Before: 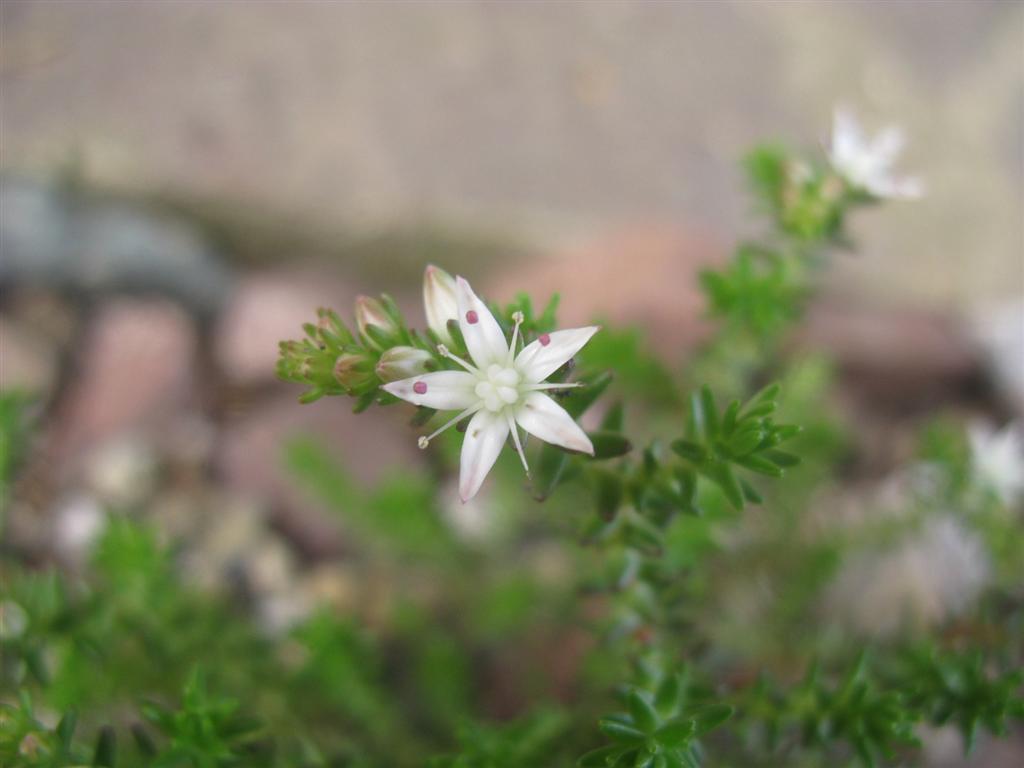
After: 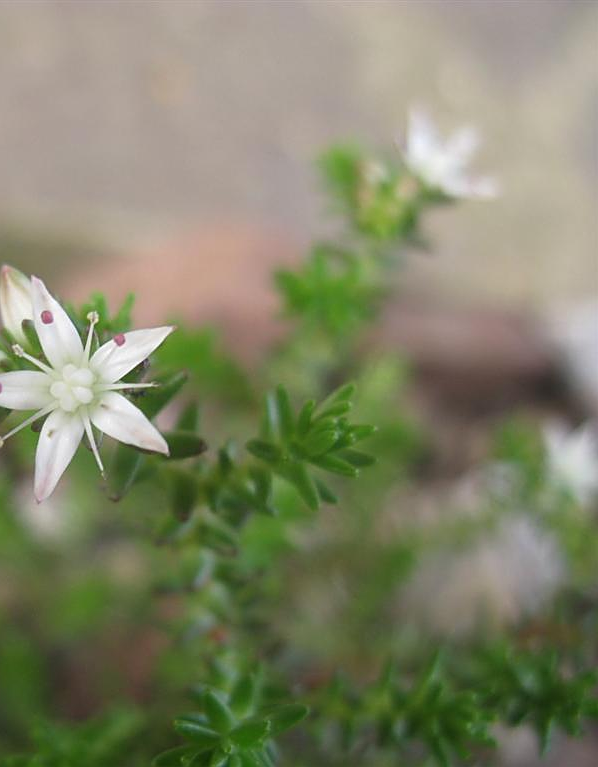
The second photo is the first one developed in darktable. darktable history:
sharpen: on, module defaults
crop: left 41.526%
